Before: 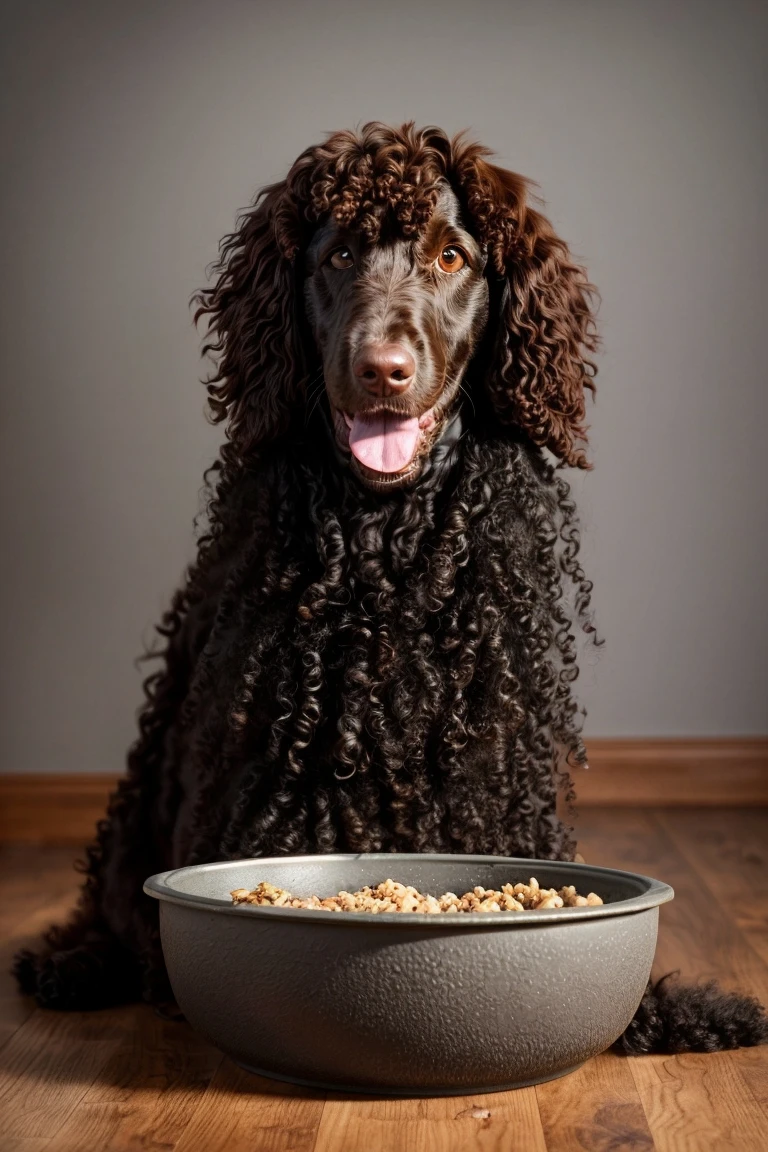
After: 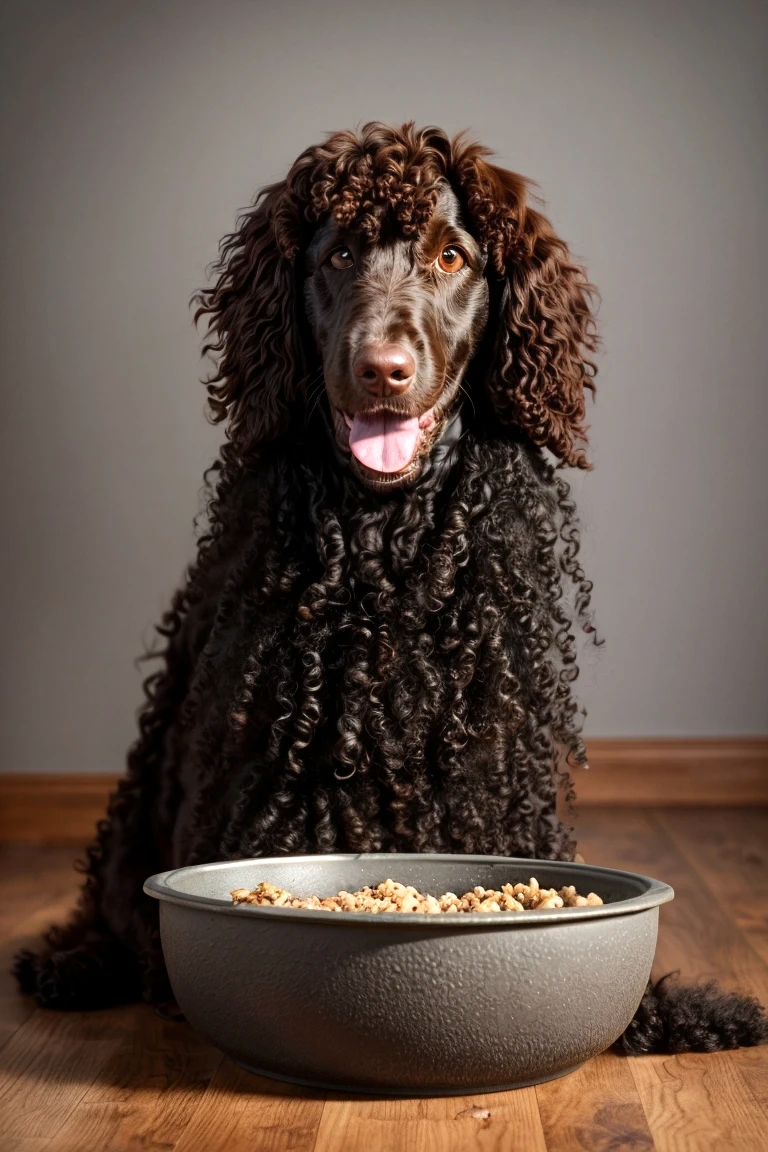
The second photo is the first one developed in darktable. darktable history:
exposure: exposure 0.201 EV, compensate highlight preservation false
